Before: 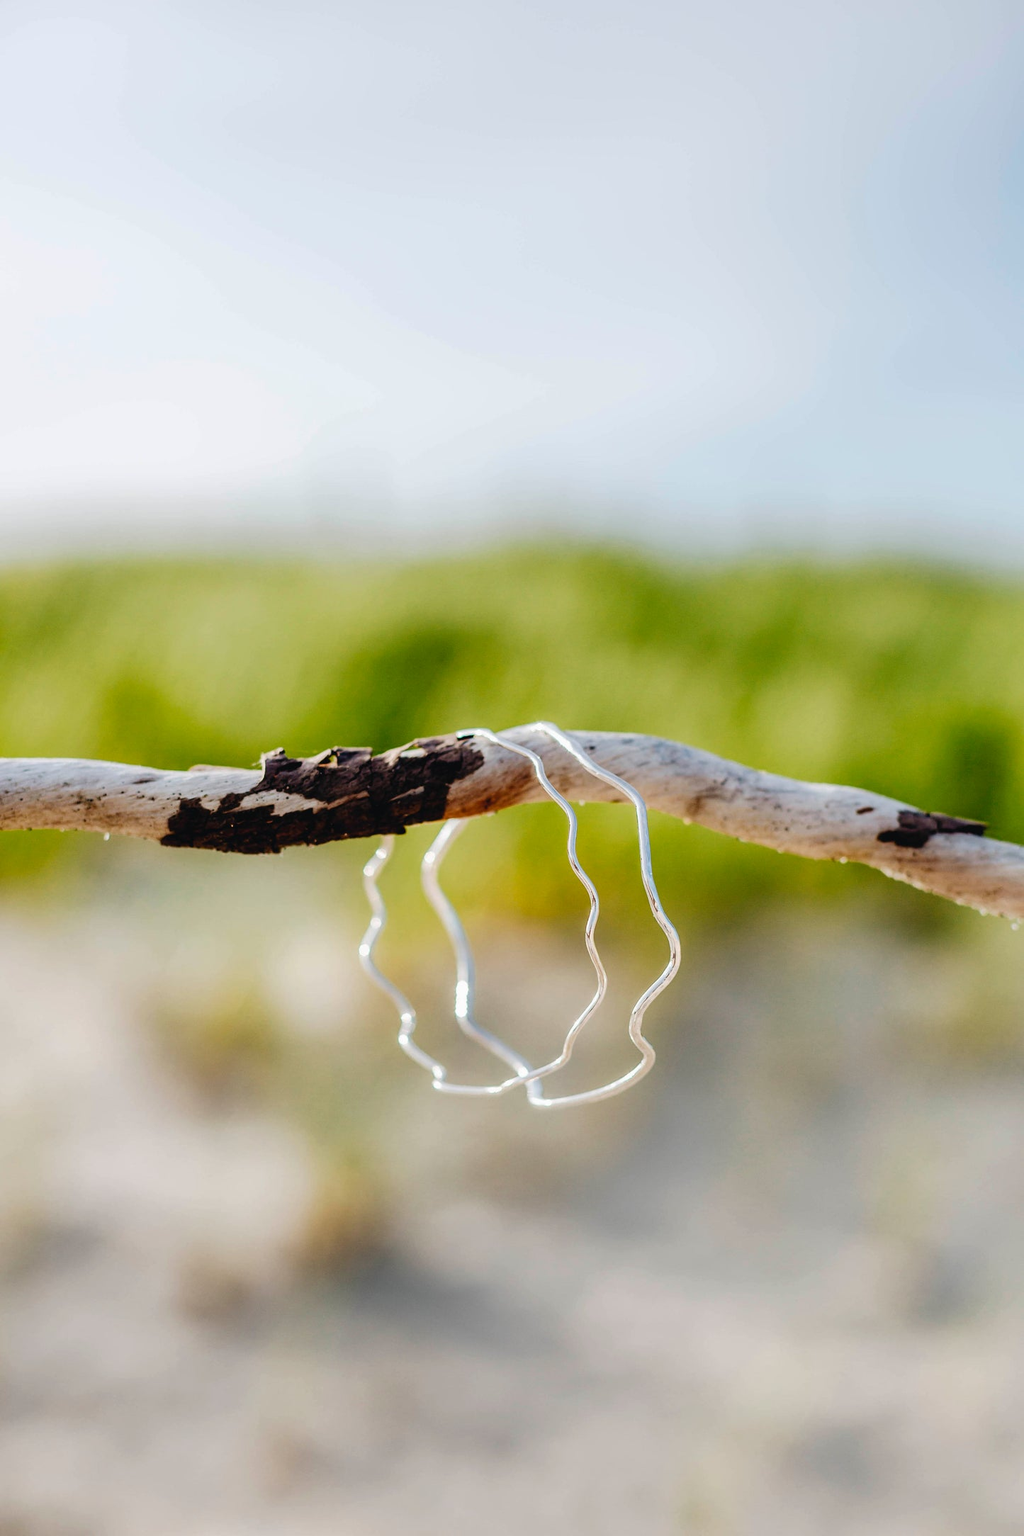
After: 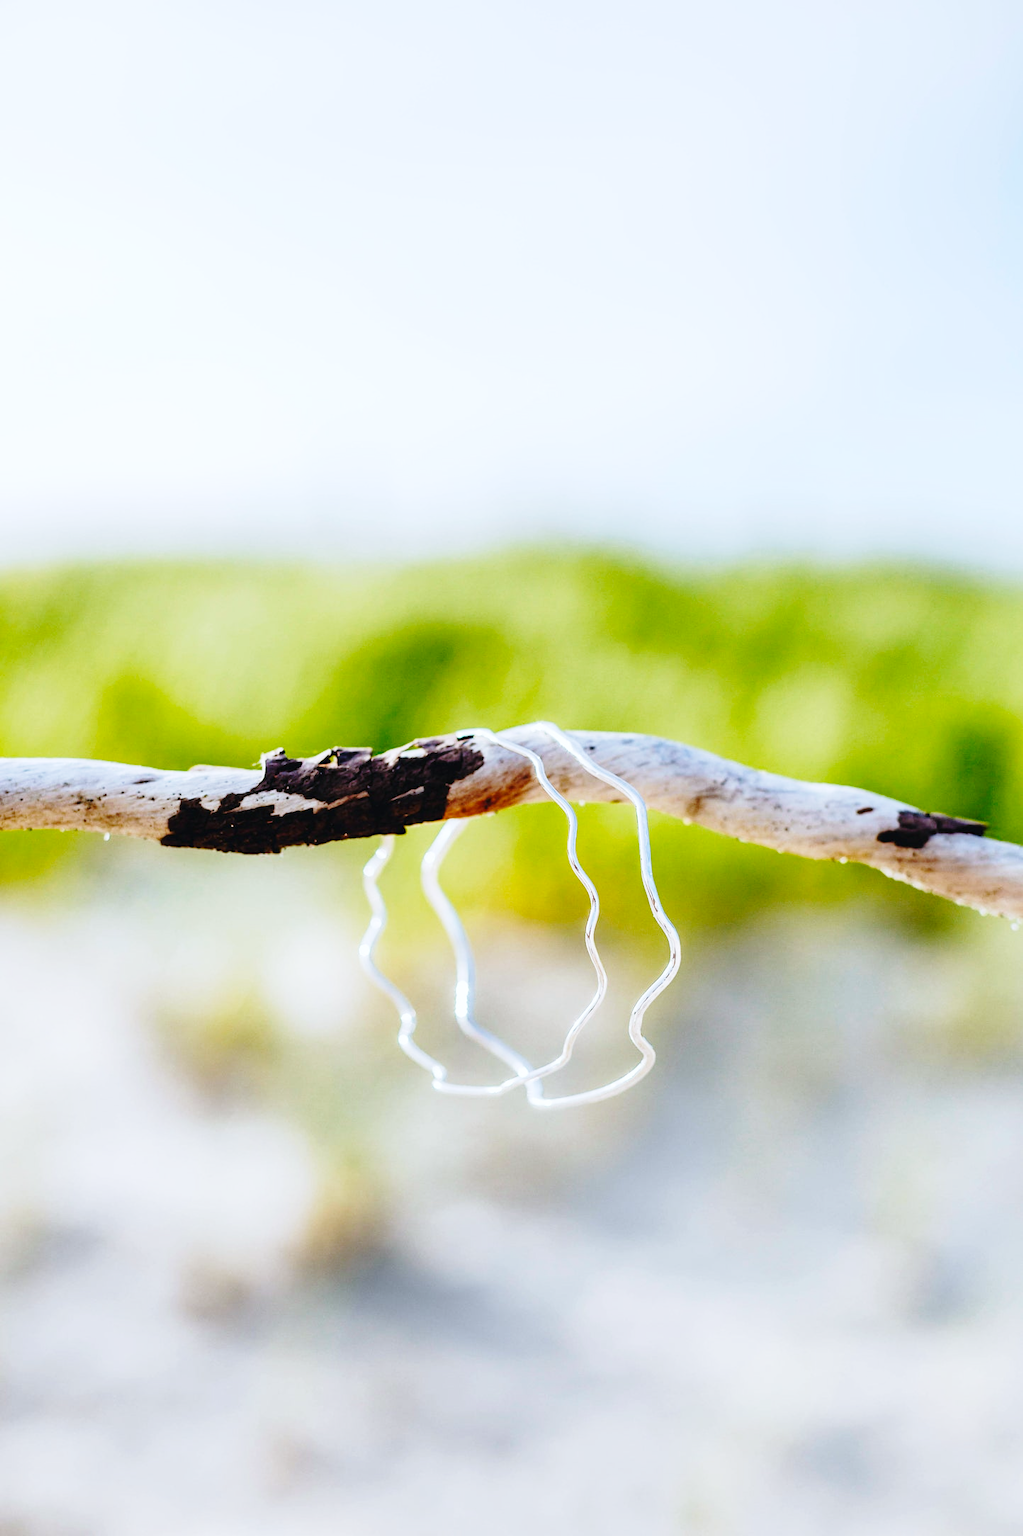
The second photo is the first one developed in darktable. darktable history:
white balance: red 0.931, blue 1.11
base curve: curves: ch0 [(0, 0) (0.028, 0.03) (0.121, 0.232) (0.46, 0.748) (0.859, 0.968) (1, 1)], preserve colors none
